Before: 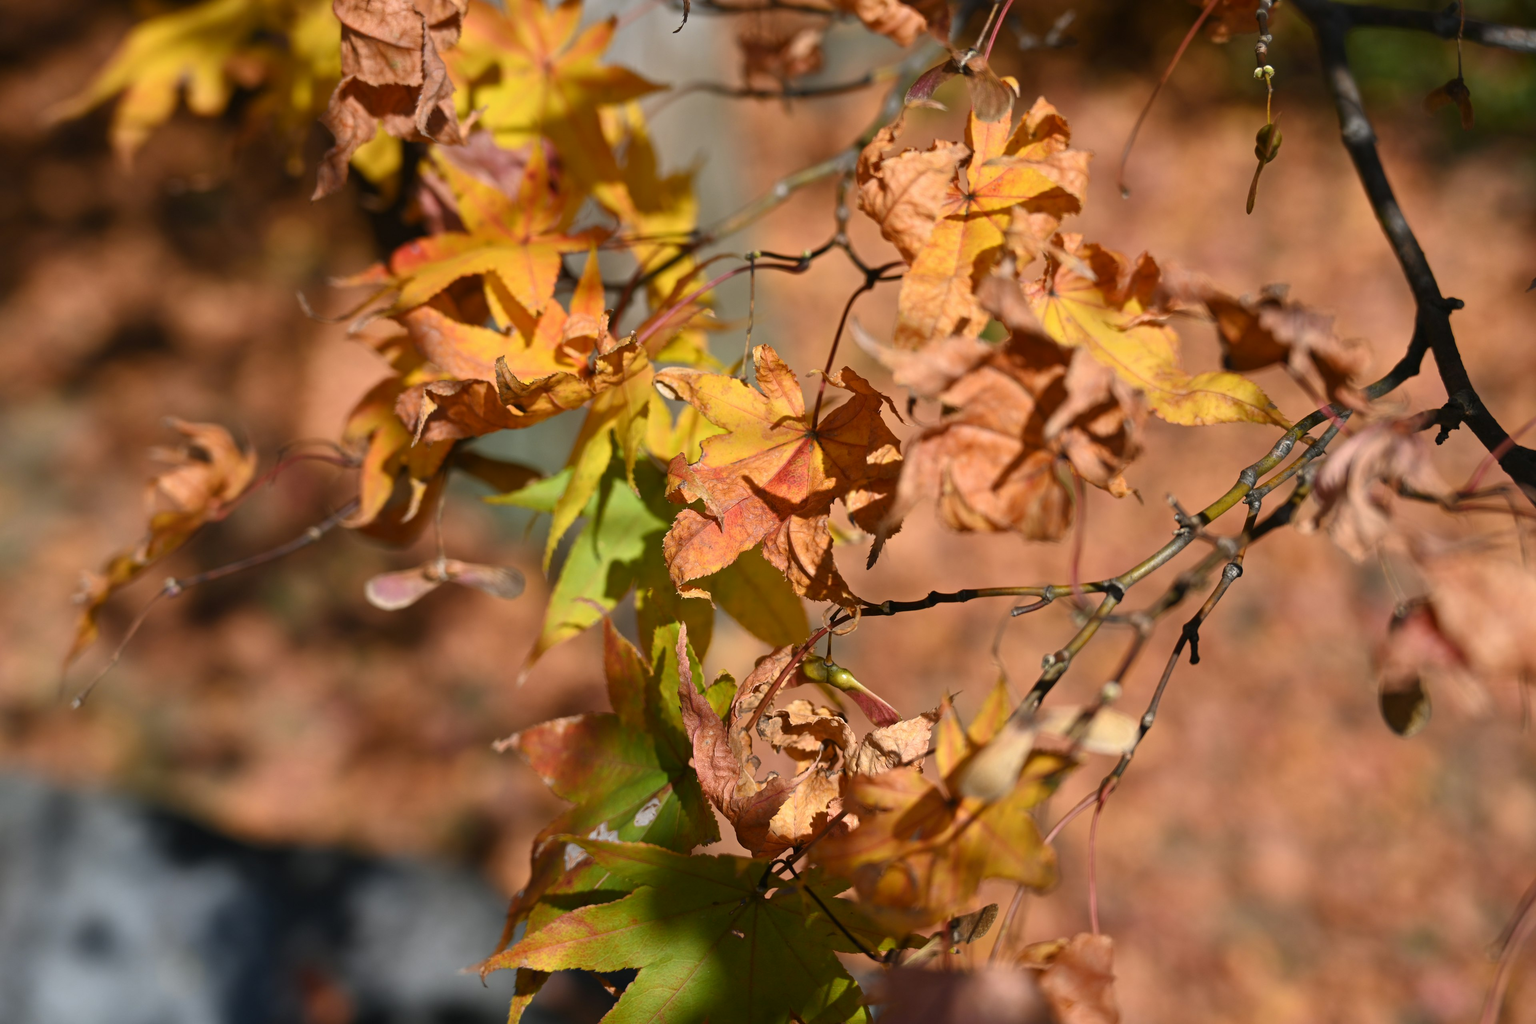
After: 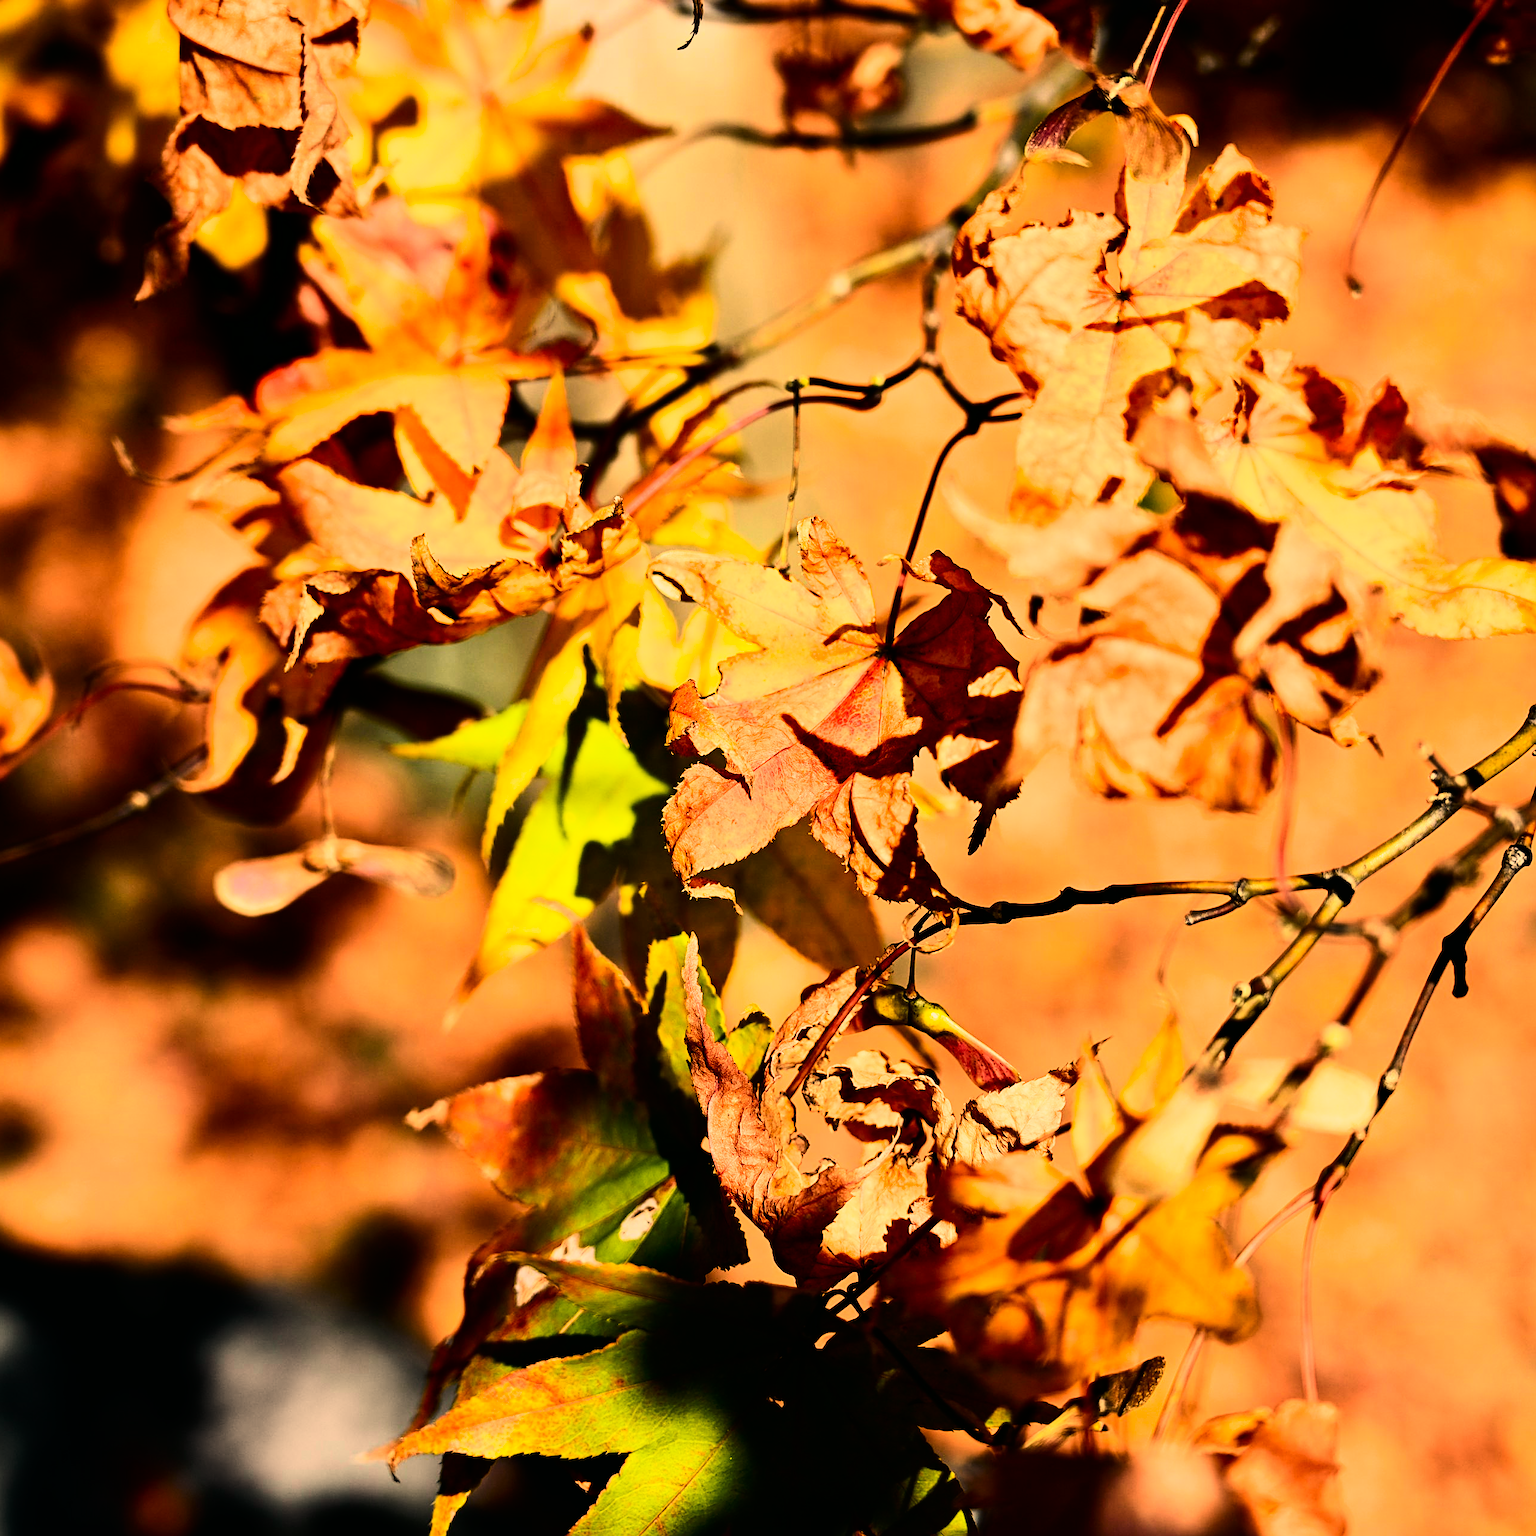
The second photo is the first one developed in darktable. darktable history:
sharpen: on, module defaults
filmic rgb: hardness 4.17, contrast 1.364, color science v6 (2022)
tone equalizer: -8 EV -1.08 EV, -7 EV -1.01 EV, -6 EV -0.867 EV, -5 EV -0.578 EV, -3 EV 0.578 EV, -2 EV 0.867 EV, -1 EV 1.01 EV, +0 EV 1.08 EV, edges refinement/feathering 500, mask exposure compensation -1.57 EV, preserve details no
color correction: highlights a* 15, highlights b* 31.55
tone curve: curves: ch0 [(0, 0.003) (0.044, 0.025) (0.12, 0.089) (0.197, 0.168) (0.281, 0.273) (0.468, 0.548) (0.583, 0.691) (0.701, 0.815) (0.86, 0.922) (1, 0.982)]; ch1 [(0, 0) (0.232, 0.214) (0.404, 0.376) (0.461, 0.425) (0.493, 0.481) (0.501, 0.5) (0.517, 0.524) (0.55, 0.585) (0.598, 0.651) (0.671, 0.735) (0.796, 0.85) (1, 1)]; ch2 [(0, 0) (0.249, 0.216) (0.357, 0.317) (0.448, 0.432) (0.478, 0.492) (0.498, 0.499) (0.517, 0.527) (0.537, 0.564) (0.569, 0.617) (0.61, 0.659) (0.706, 0.75) (0.808, 0.809) (0.991, 0.968)], color space Lab, independent channels, preserve colors none
crop and rotate: left 14.436%, right 18.898%
